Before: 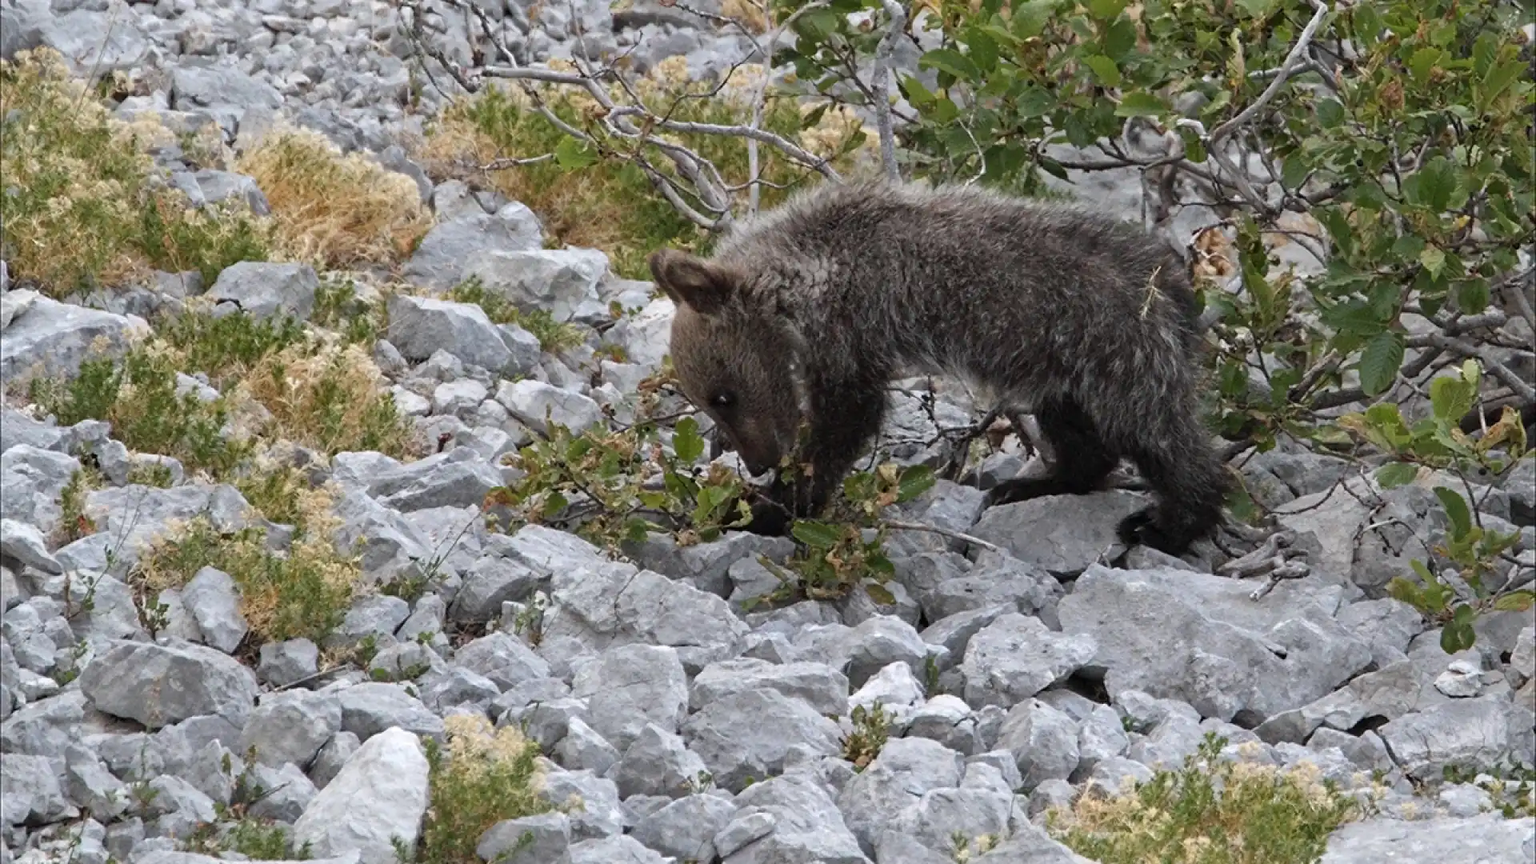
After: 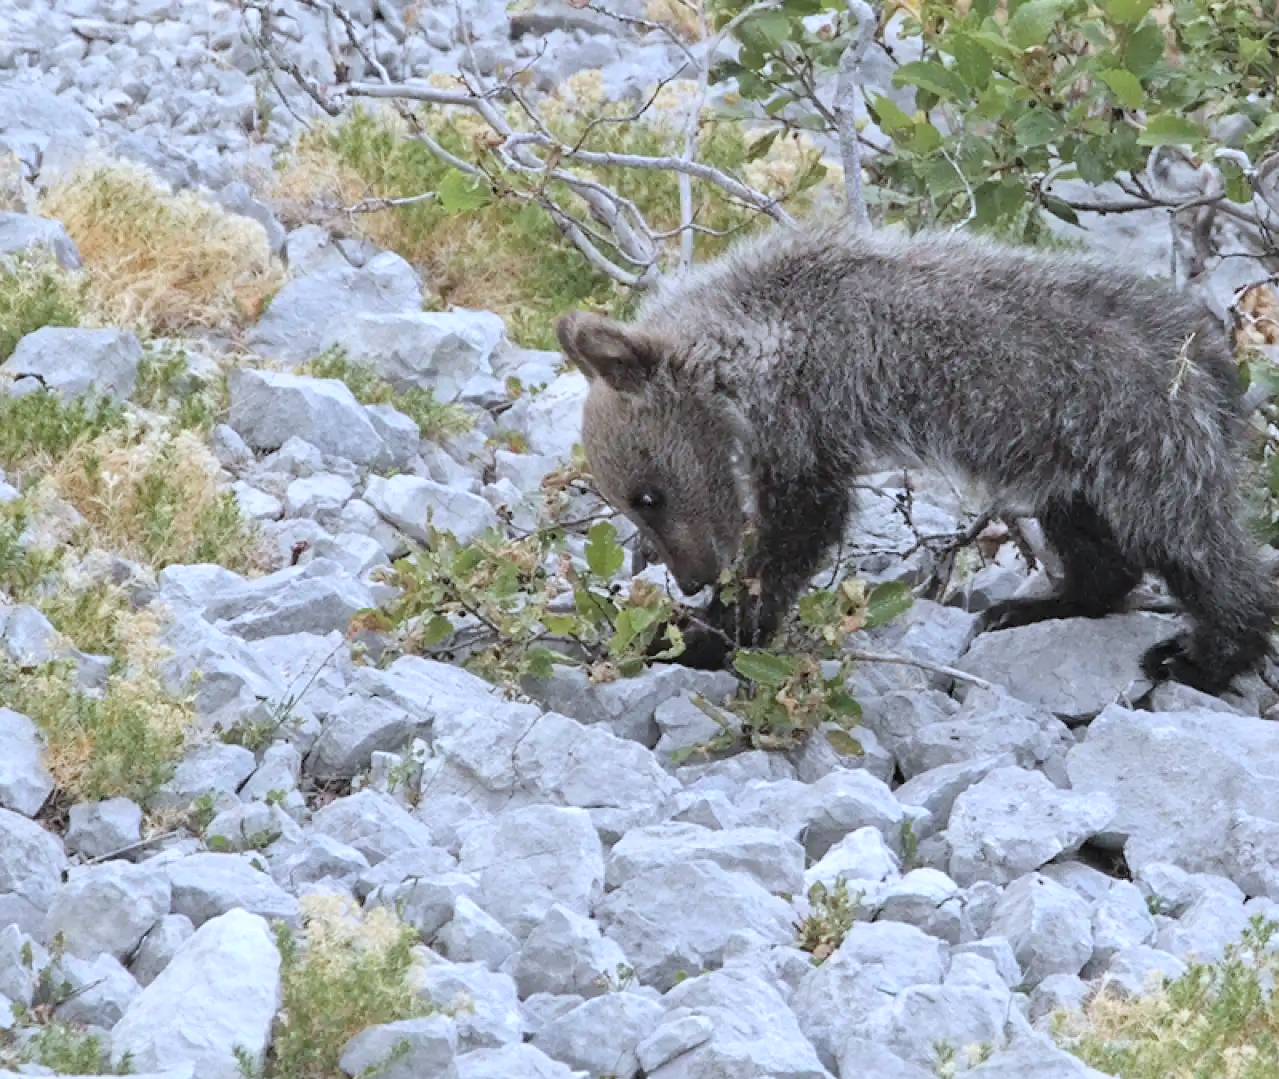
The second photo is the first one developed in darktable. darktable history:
global tonemap: drago (0.7, 100)
white balance: red 0.931, blue 1.11
crop and rotate: left 13.342%, right 19.991%
